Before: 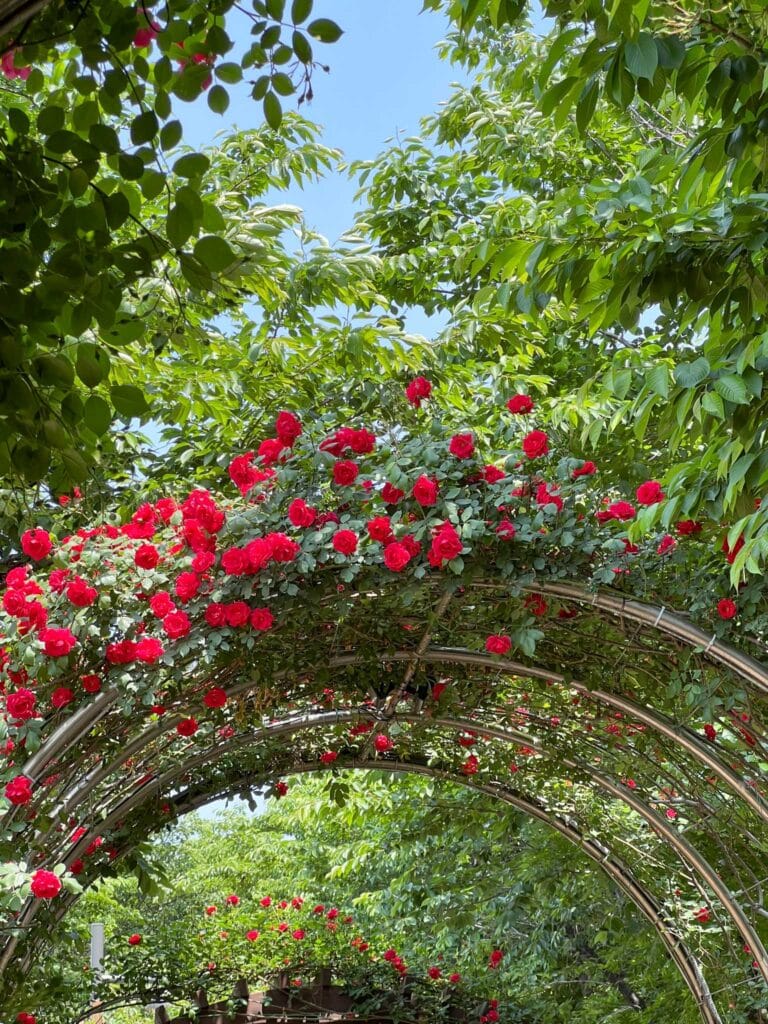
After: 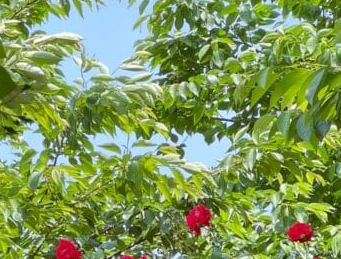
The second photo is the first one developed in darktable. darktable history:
crop: left 28.733%, top 16.826%, right 26.786%, bottom 57.859%
